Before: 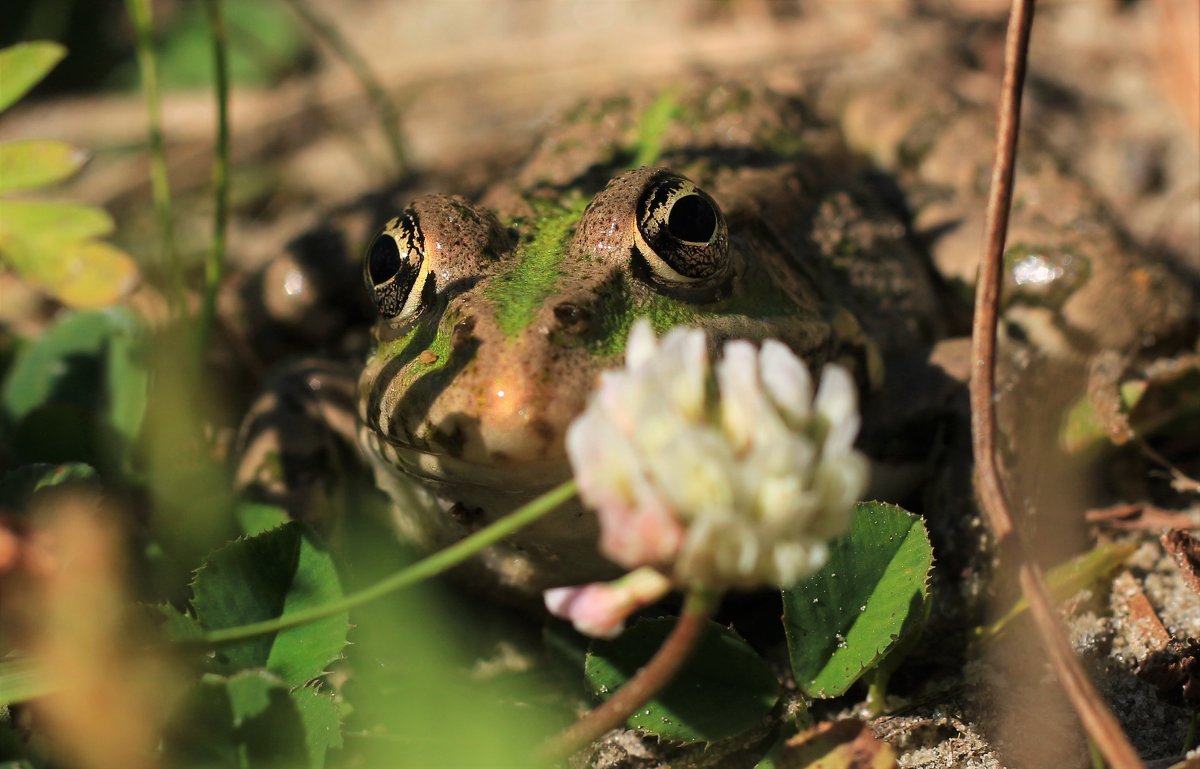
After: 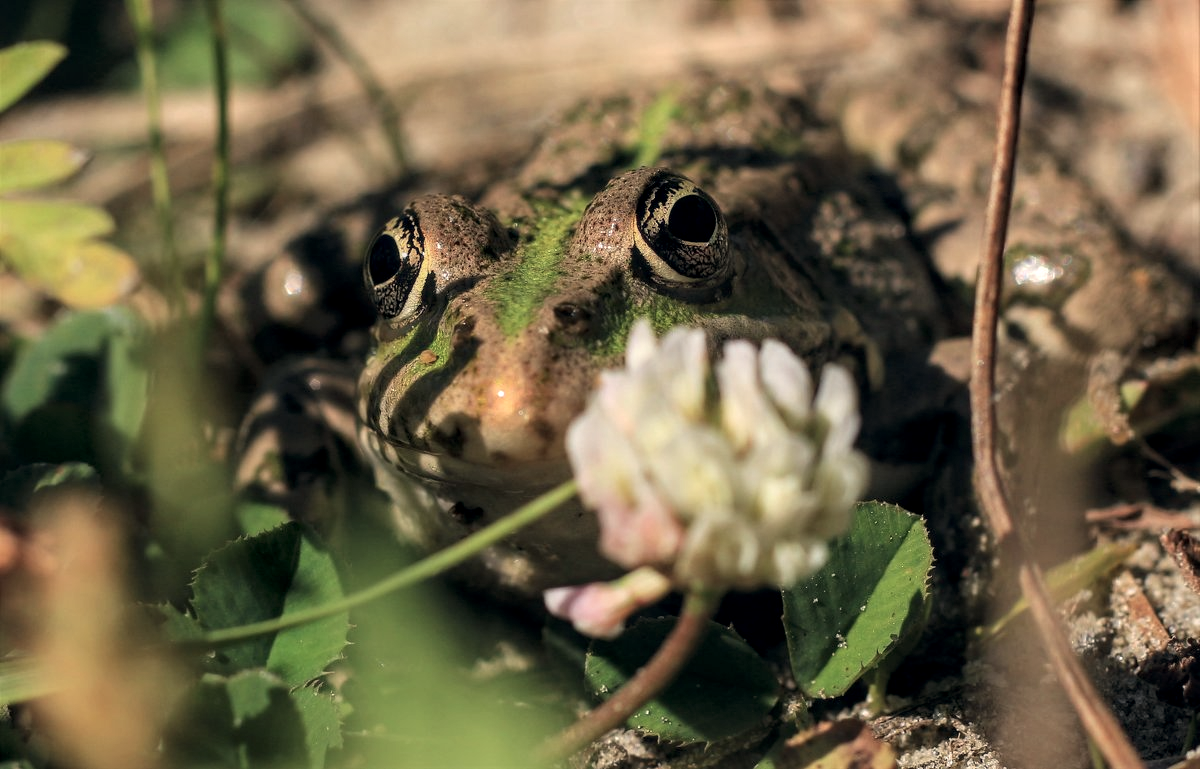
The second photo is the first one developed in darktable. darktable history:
local contrast: detail 130%
color correction: highlights a* 2.74, highlights b* 4.99, shadows a* -1.81, shadows b* -4.9, saturation 0.79
